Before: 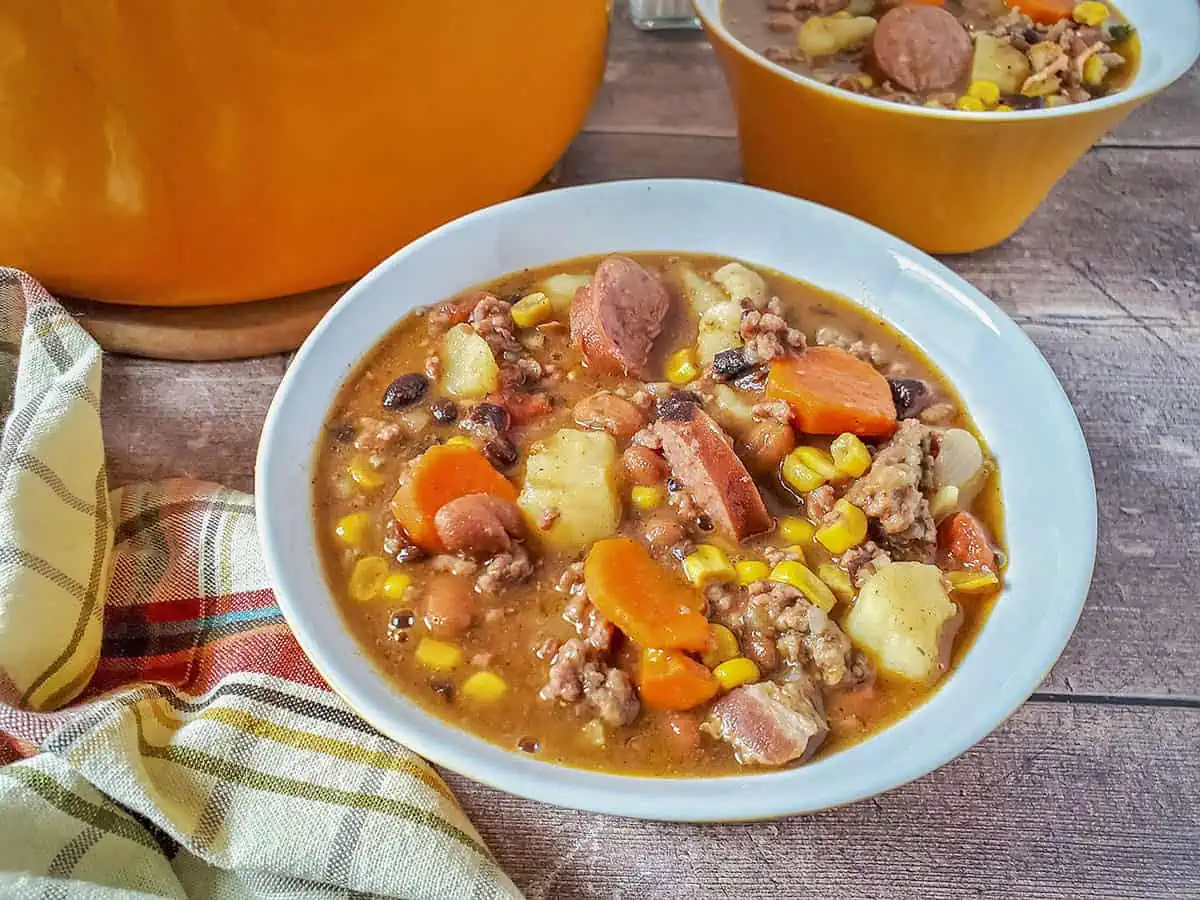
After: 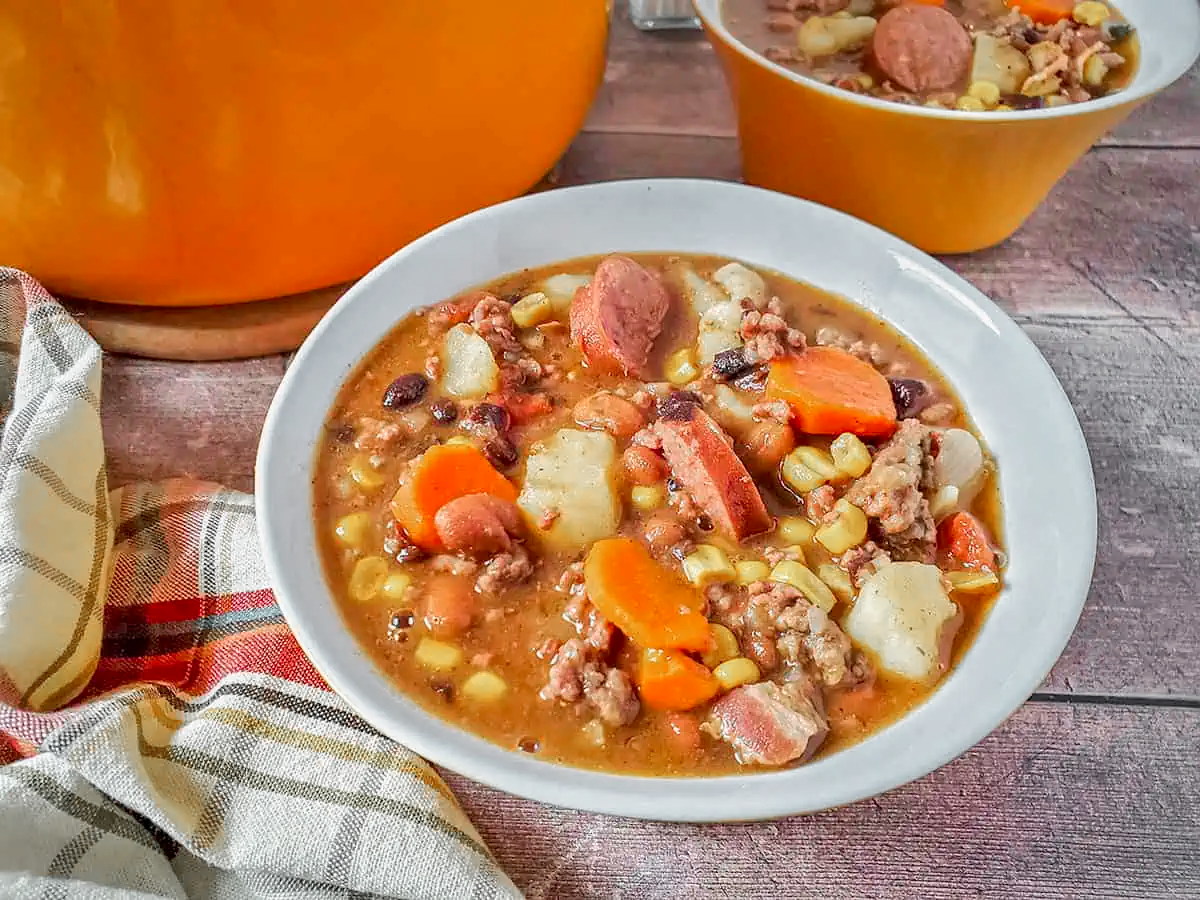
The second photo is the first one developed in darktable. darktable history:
color zones: curves: ch1 [(0, 0.638) (0.193, 0.442) (0.286, 0.15) (0.429, 0.14) (0.571, 0.142) (0.714, 0.154) (0.857, 0.175) (1, 0.638)]
